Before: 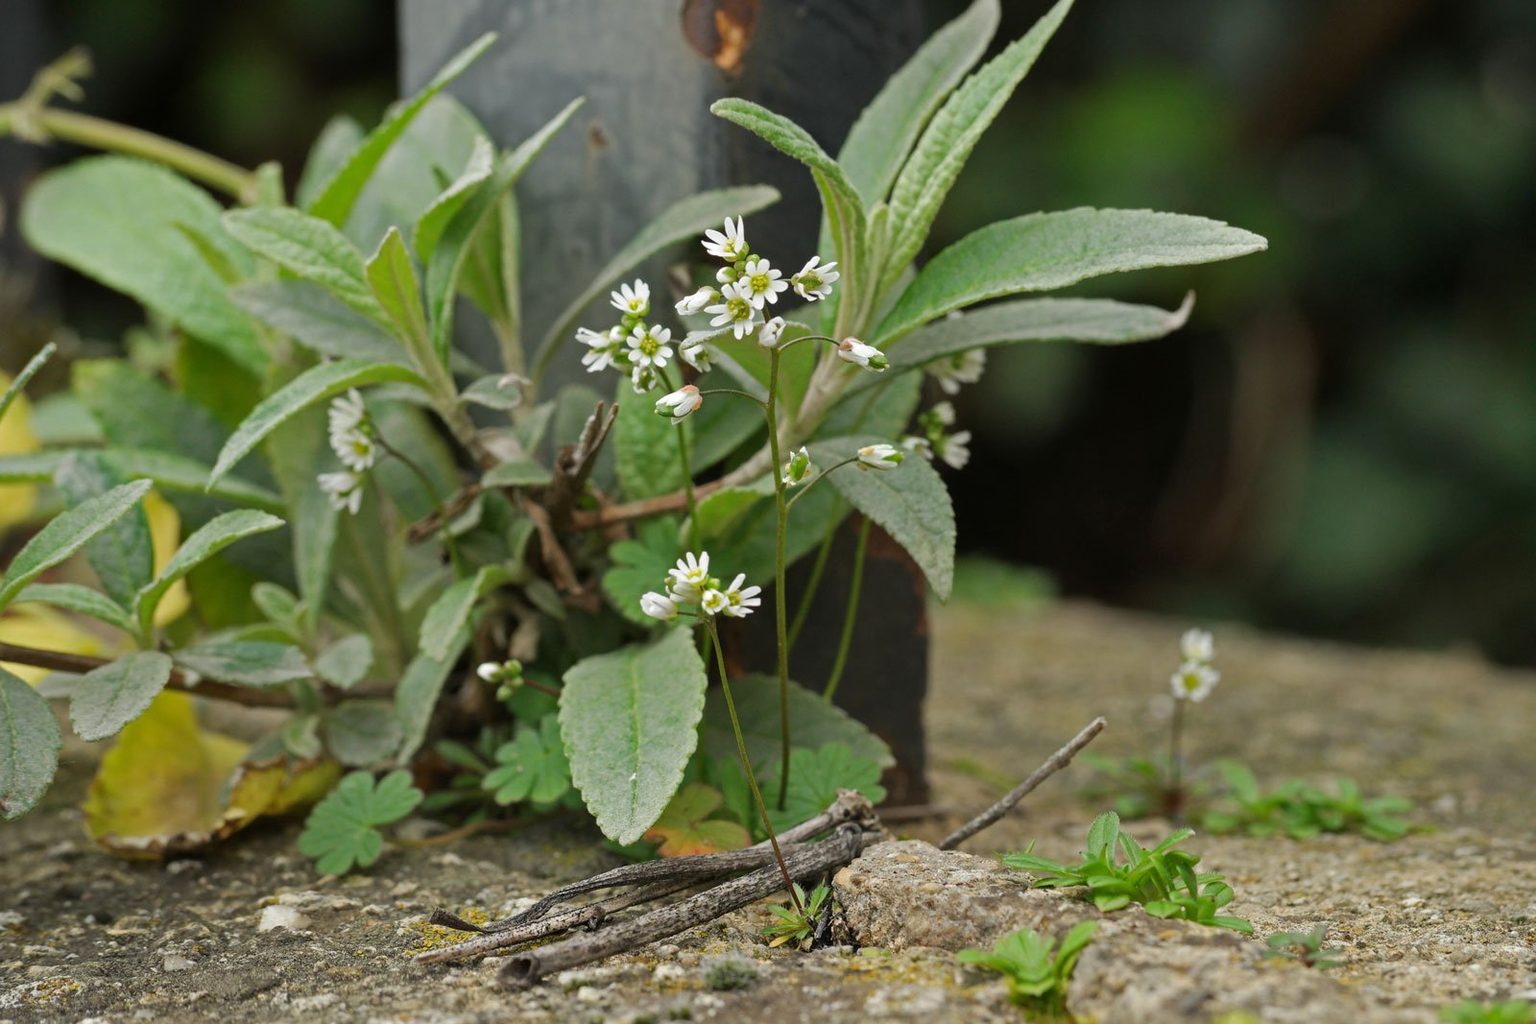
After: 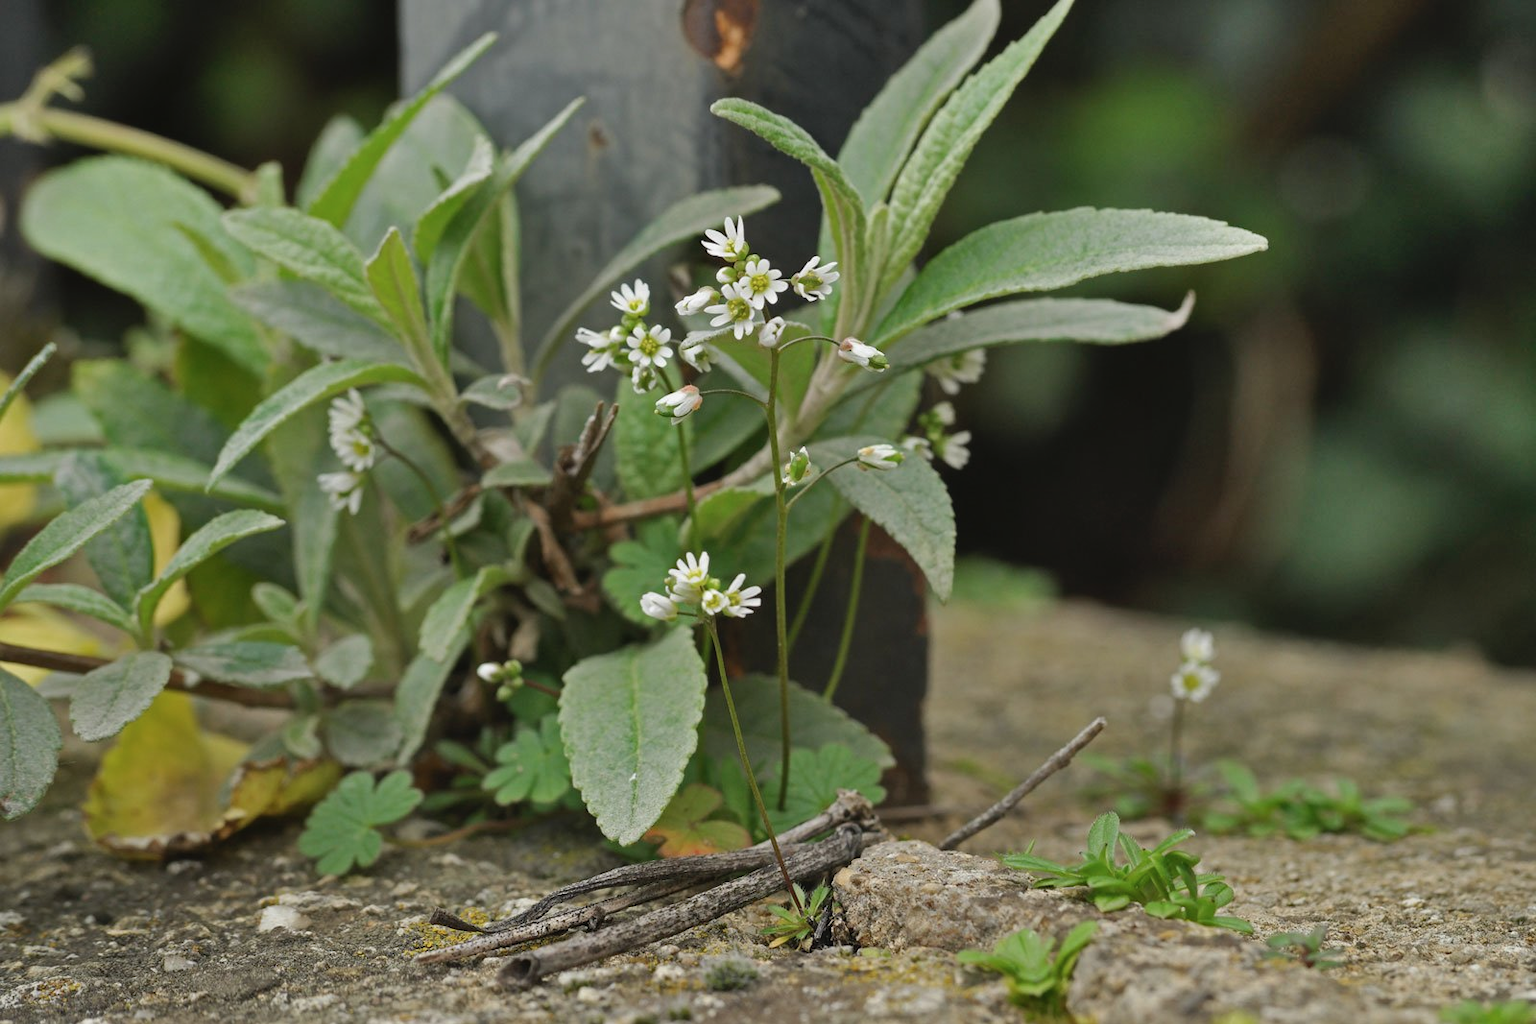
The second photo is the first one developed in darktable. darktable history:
shadows and highlights: low approximation 0.01, soften with gaussian
contrast brightness saturation: contrast -0.067, brightness -0.031, saturation -0.112
